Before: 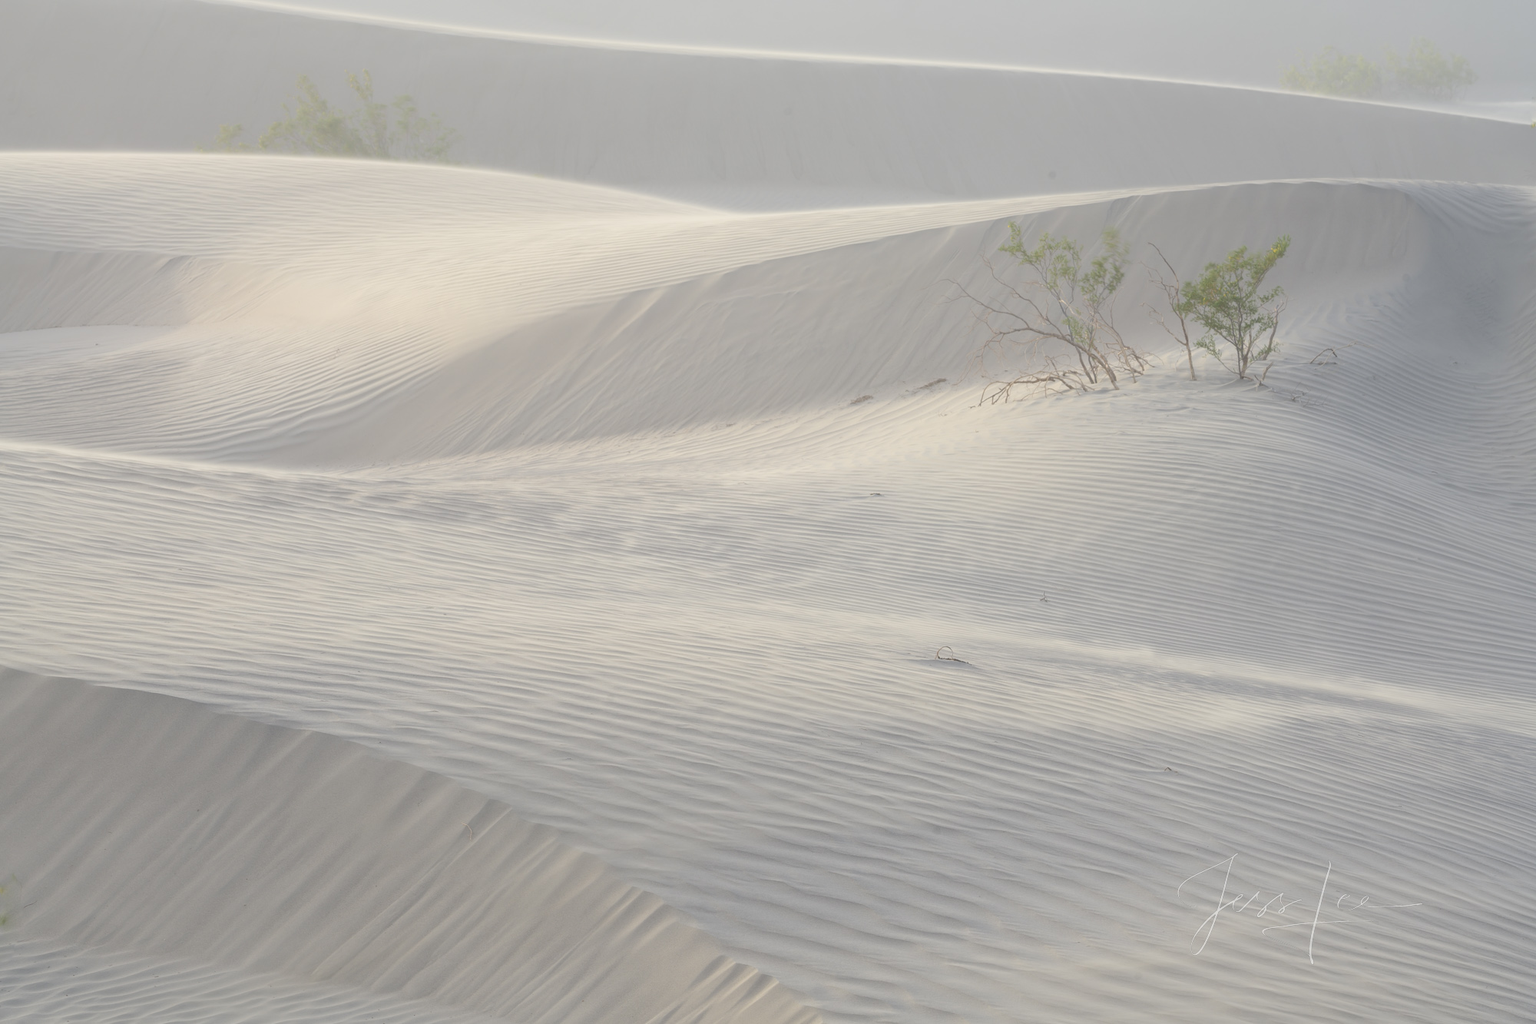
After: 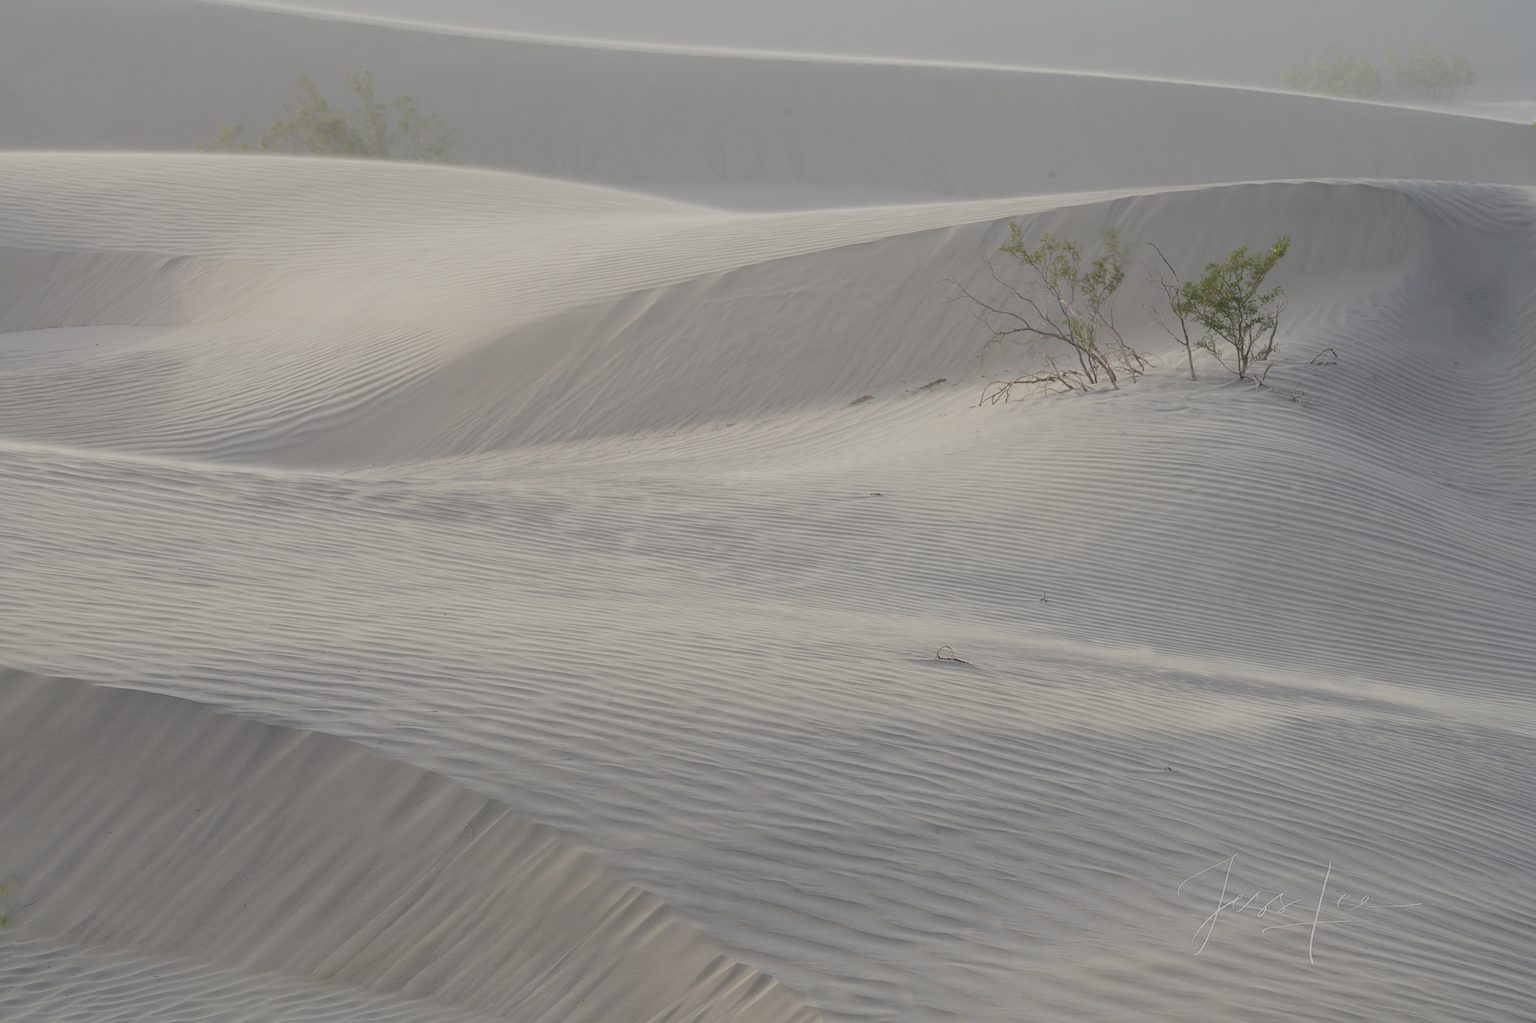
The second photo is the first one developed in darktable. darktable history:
filmic rgb: middle gray luminance 29%, black relative exposure -10.3 EV, white relative exposure 5.5 EV, threshold 6 EV, target black luminance 0%, hardness 3.95, latitude 2.04%, contrast 1.132, highlights saturation mix 5%, shadows ↔ highlights balance 15.11%, preserve chrominance no, color science v3 (2019), use custom middle-gray values true, iterations of high-quality reconstruction 0, enable highlight reconstruction true
sharpen: amount 0.2
local contrast: on, module defaults
